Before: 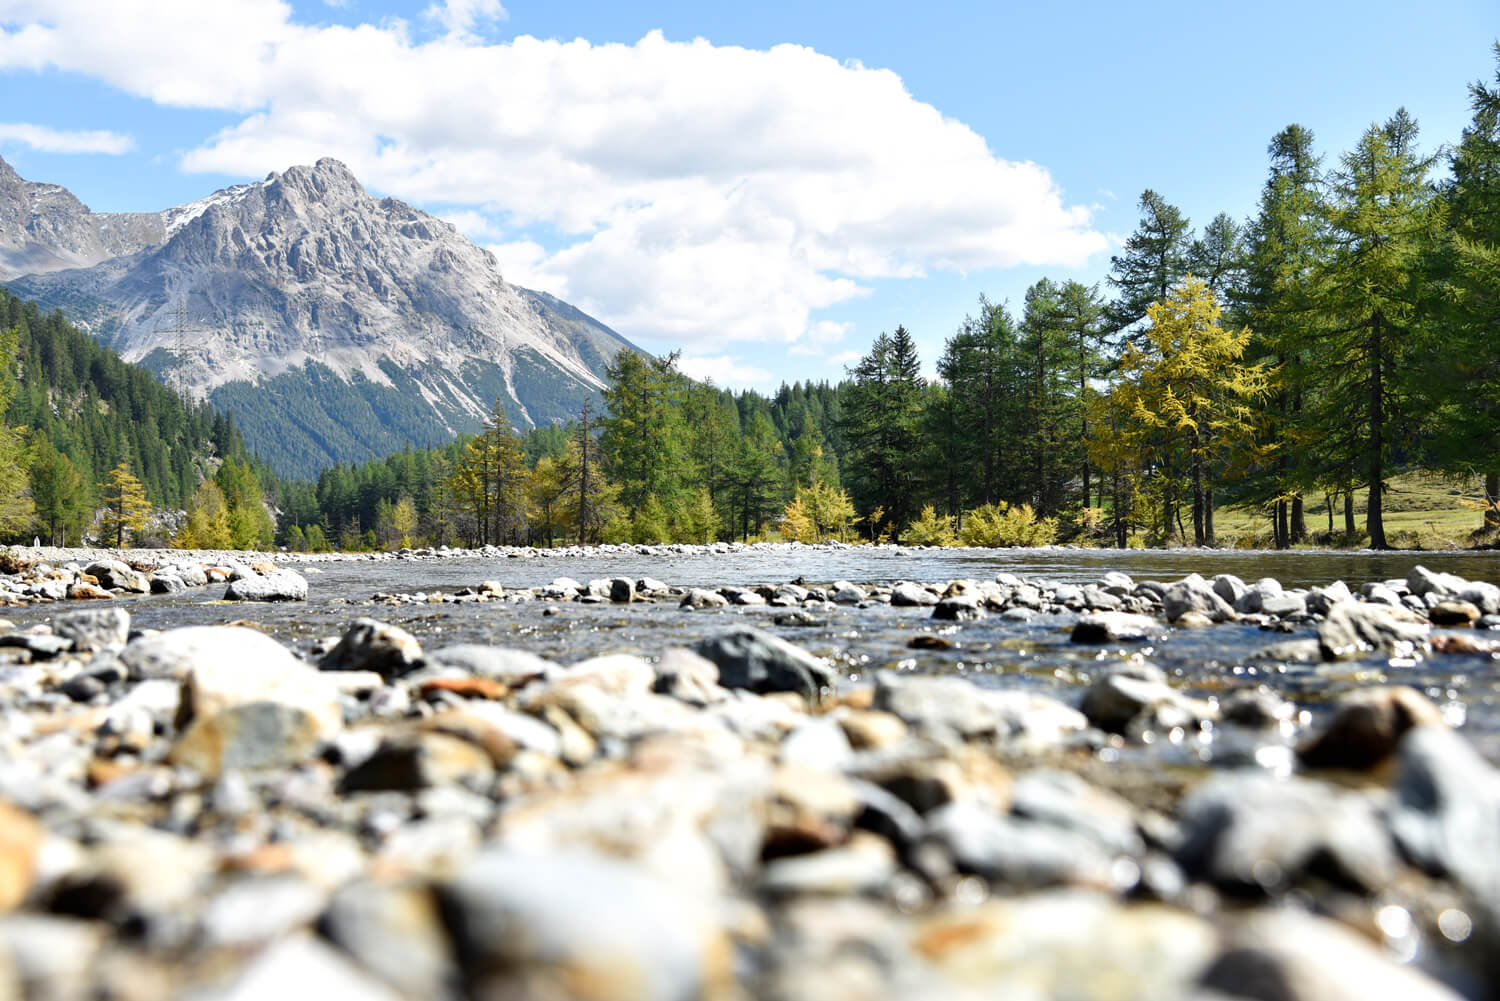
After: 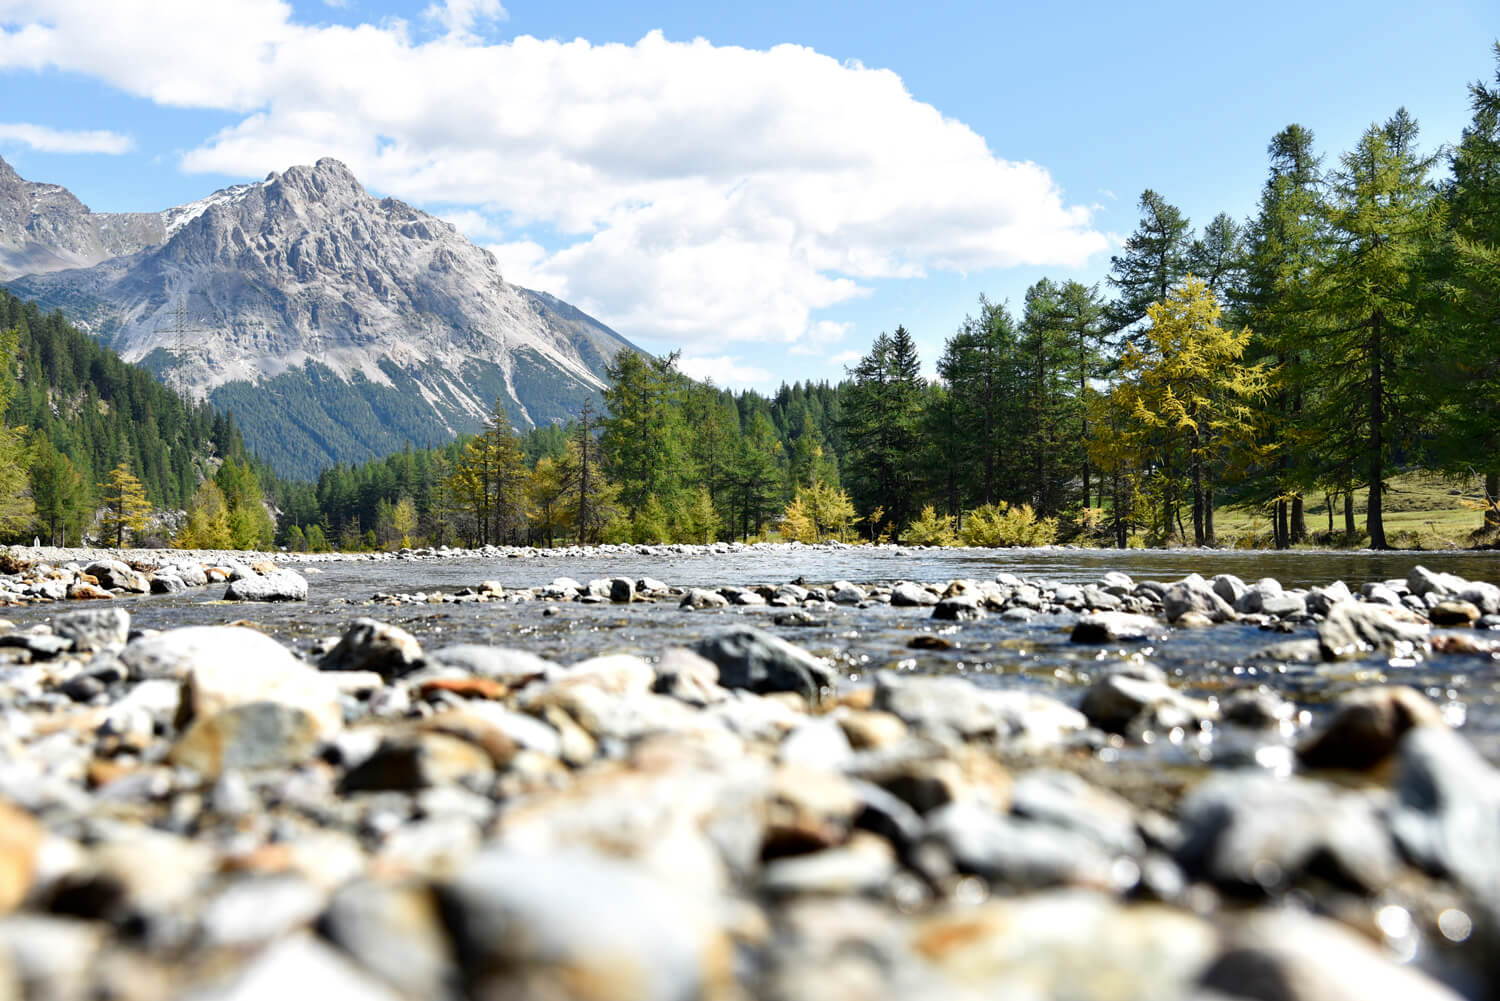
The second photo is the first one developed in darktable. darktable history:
contrast brightness saturation: contrast 0.028, brightness -0.039
